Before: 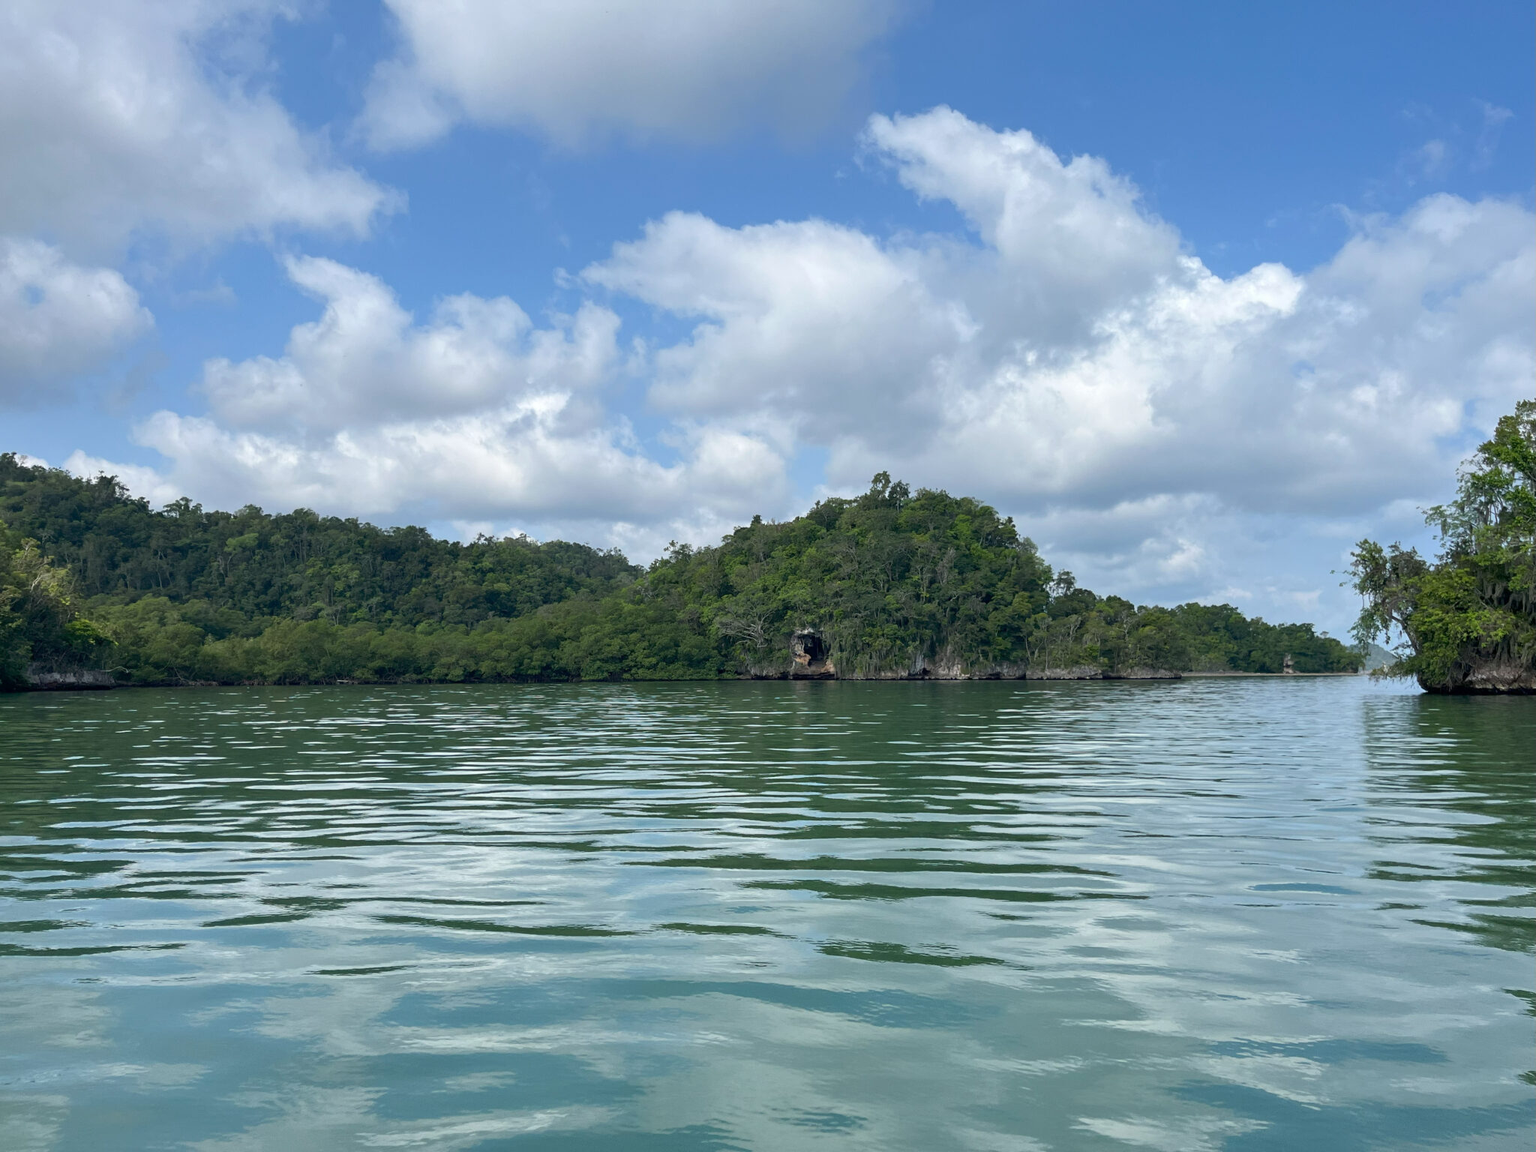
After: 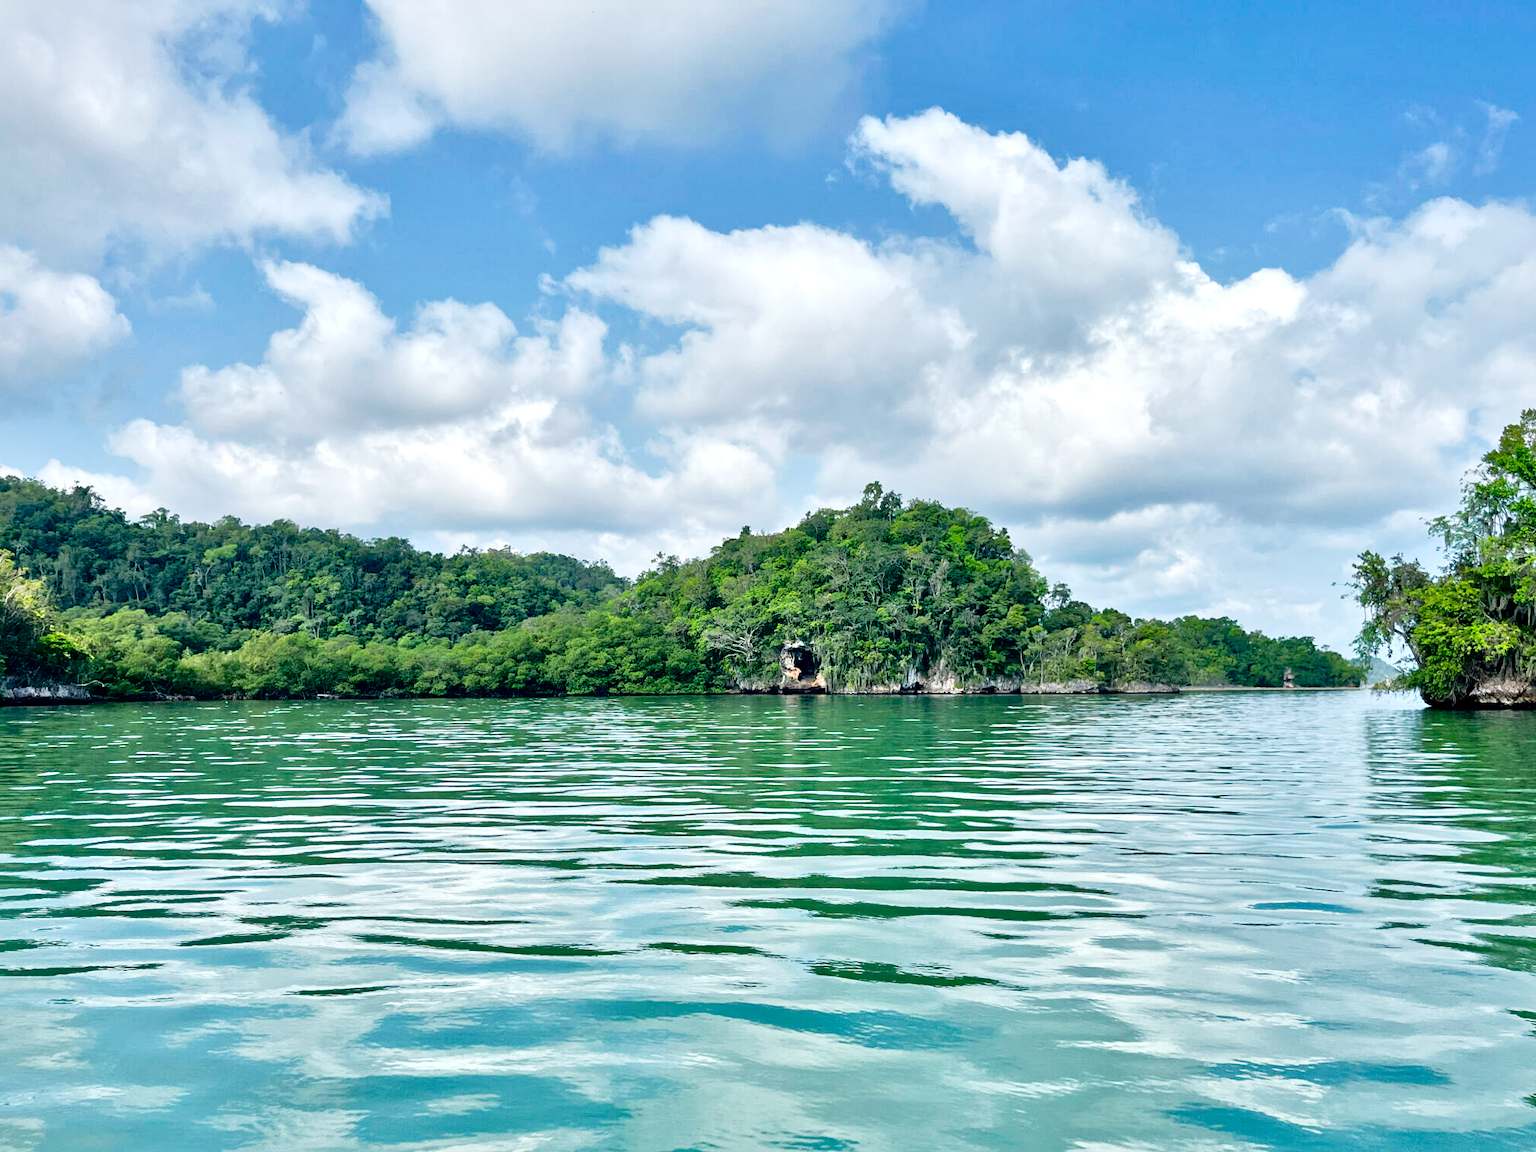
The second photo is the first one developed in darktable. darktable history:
tone curve: curves: ch0 [(0, 0) (0.003, 0.011) (0.011, 0.014) (0.025, 0.023) (0.044, 0.035) (0.069, 0.047) (0.1, 0.065) (0.136, 0.098) (0.177, 0.139) (0.224, 0.214) (0.277, 0.306) (0.335, 0.392) (0.399, 0.484) (0.468, 0.584) (0.543, 0.68) (0.623, 0.772) (0.709, 0.847) (0.801, 0.905) (0.898, 0.951) (1, 1)], preserve colors none
tone equalizer: -7 EV 0.15 EV, -6 EV 0.6 EV, -5 EV 1.15 EV, -4 EV 1.33 EV, -3 EV 1.15 EV, -2 EV 0.6 EV, -1 EV 0.15 EV, mask exposure compensation -0.5 EV
local contrast: mode bilateral grid, contrast 25, coarseness 60, detail 151%, midtone range 0.2
contrast brightness saturation: brightness -0.09
crop: left 1.743%, right 0.268%, bottom 2.011%
